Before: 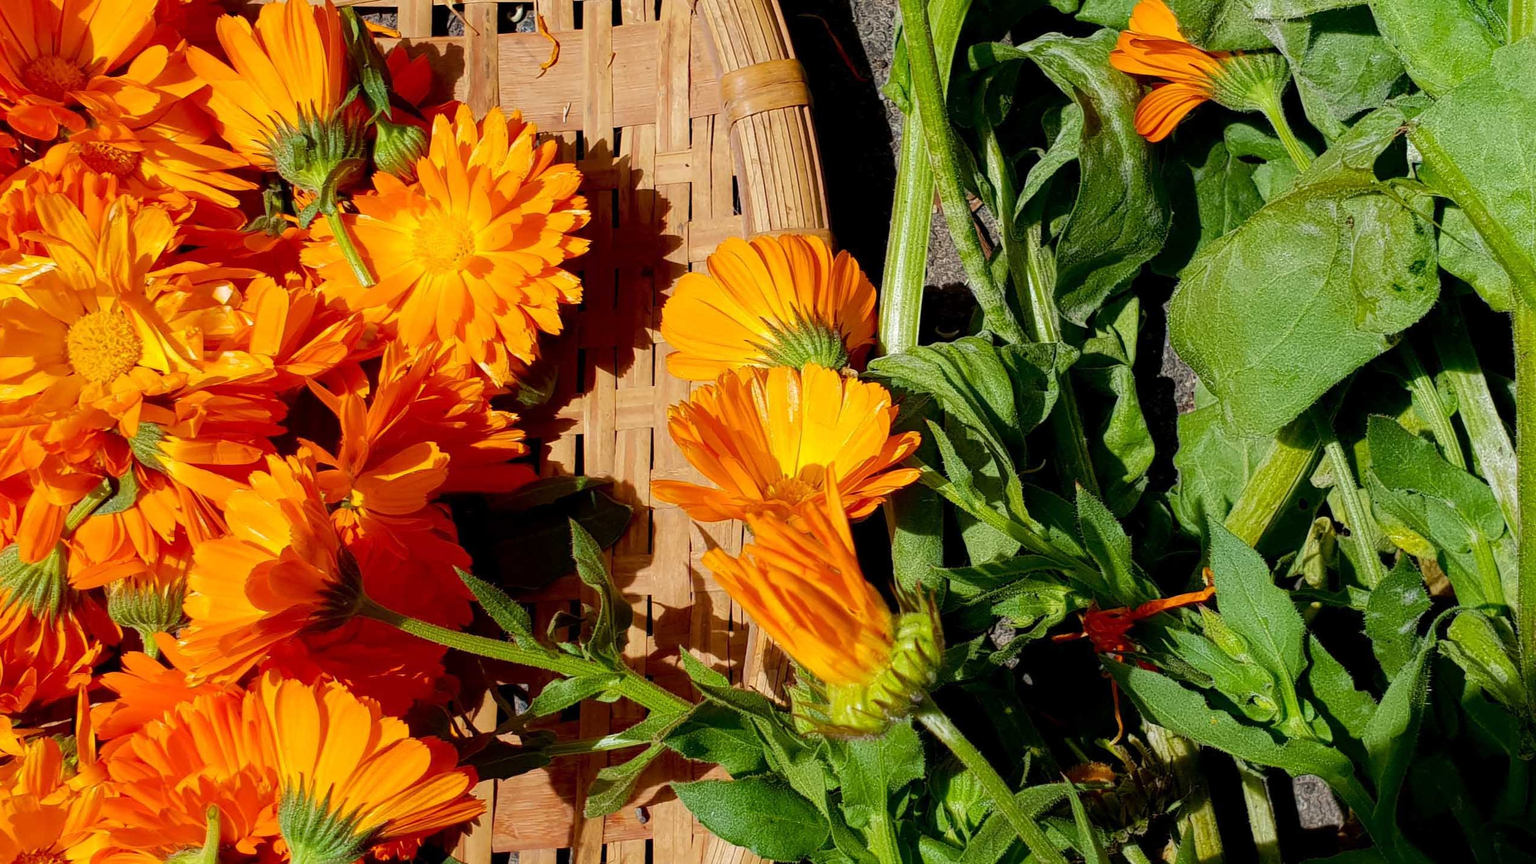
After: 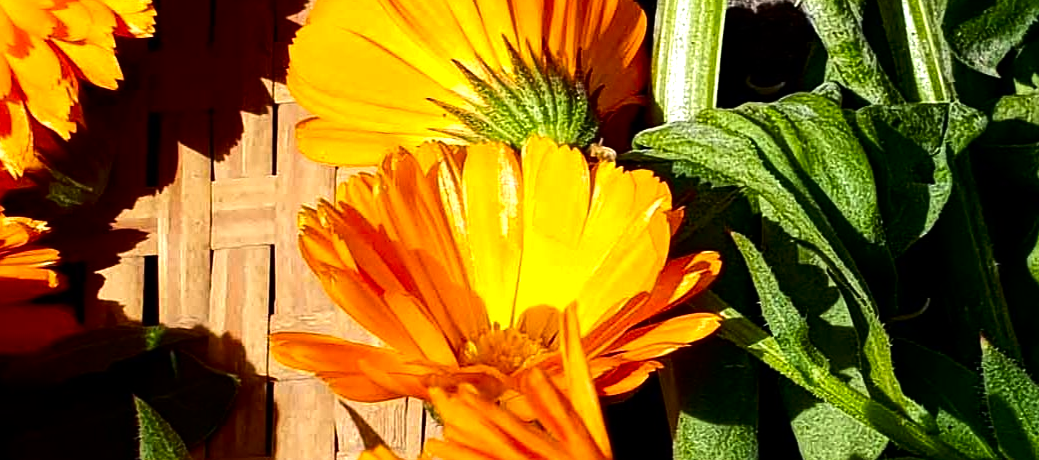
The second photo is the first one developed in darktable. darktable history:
sharpen: amount 0.2
tone equalizer: -8 EV -0.714 EV, -7 EV -0.67 EV, -6 EV -0.583 EV, -5 EV -0.37 EV, -3 EV 0.386 EV, -2 EV 0.6 EV, -1 EV 0.696 EV, +0 EV 0.769 EV, edges refinement/feathering 500, mask exposure compensation -1.57 EV, preserve details no
contrast brightness saturation: contrast 0.069, brightness -0.13, saturation 0.05
crop: left 31.887%, top 32.576%, right 27.651%, bottom 35.546%
